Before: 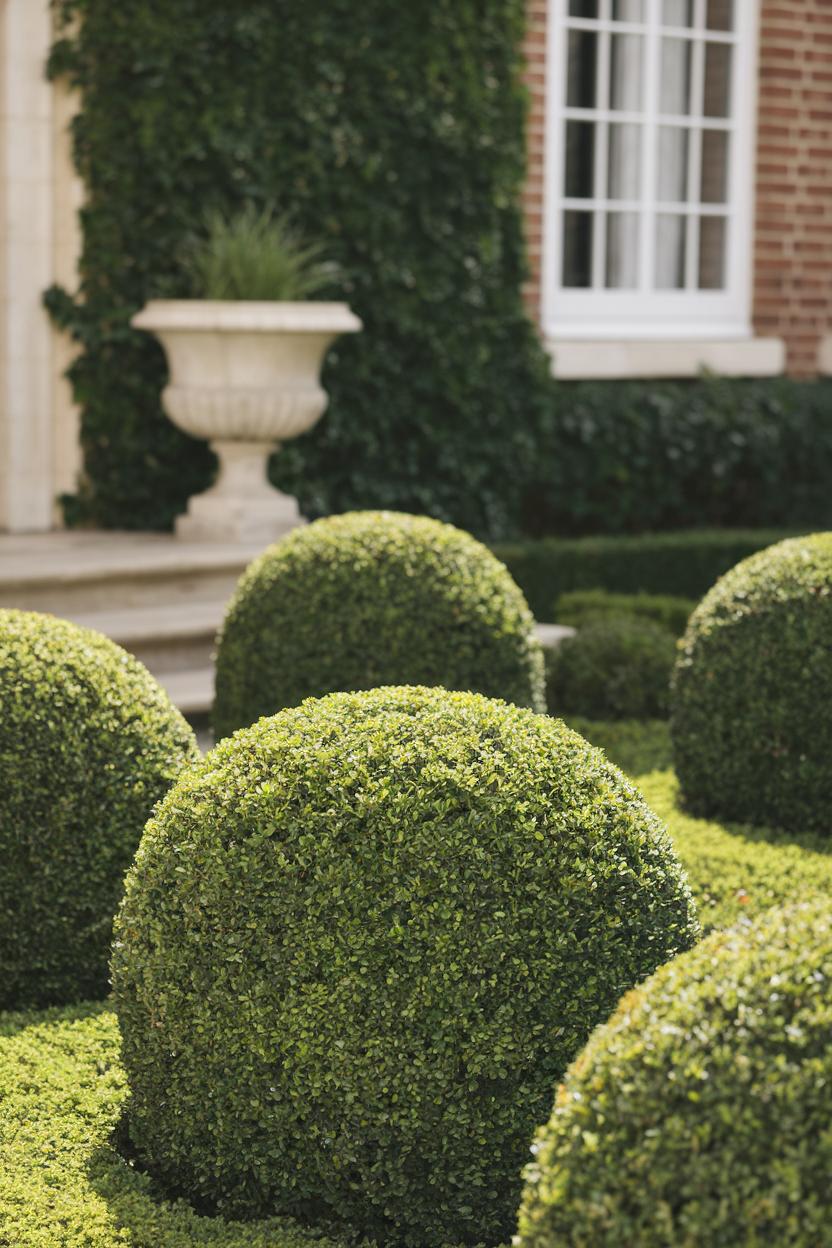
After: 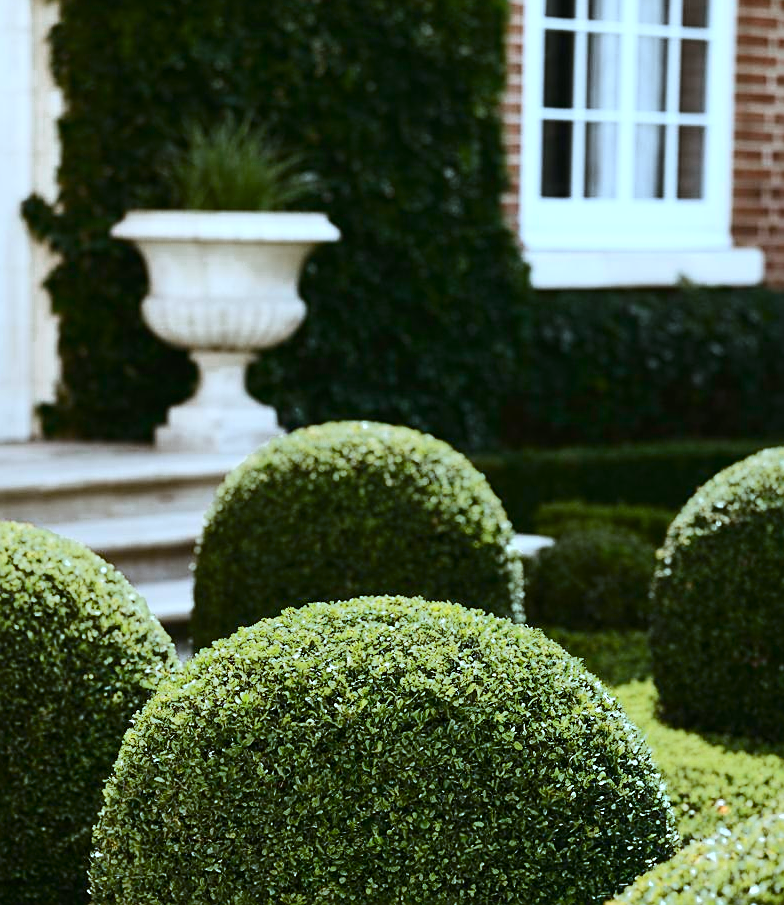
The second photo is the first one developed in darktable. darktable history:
color balance rgb: power › luminance -14.994%, perceptual saturation grading › global saturation 20%, perceptual saturation grading › highlights -14.16%, perceptual saturation grading › shadows 49.704%, perceptual brilliance grading › global brilliance 12.803%
color correction: highlights a* -9, highlights b* -23.48
crop: left 2.585%, top 7.245%, right 3.16%, bottom 20.232%
sharpen: on, module defaults
color zones: curves: ch0 [(0, 0.558) (0.143, 0.548) (0.286, 0.447) (0.429, 0.259) (0.571, 0.5) (0.714, 0.5) (0.857, 0.593) (1, 0.558)]; ch1 [(0, 0.543) (0.01, 0.544) (0.12, 0.492) (0.248, 0.458) (0.5, 0.534) (0.748, 0.5) (0.99, 0.469) (1, 0.543)]; ch2 [(0, 0.507) (0.143, 0.522) (0.286, 0.505) (0.429, 0.5) (0.571, 0.5) (0.714, 0.5) (0.857, 0.5) (1, 0.507)]
contrast brightness saturation: contrast 0.273
